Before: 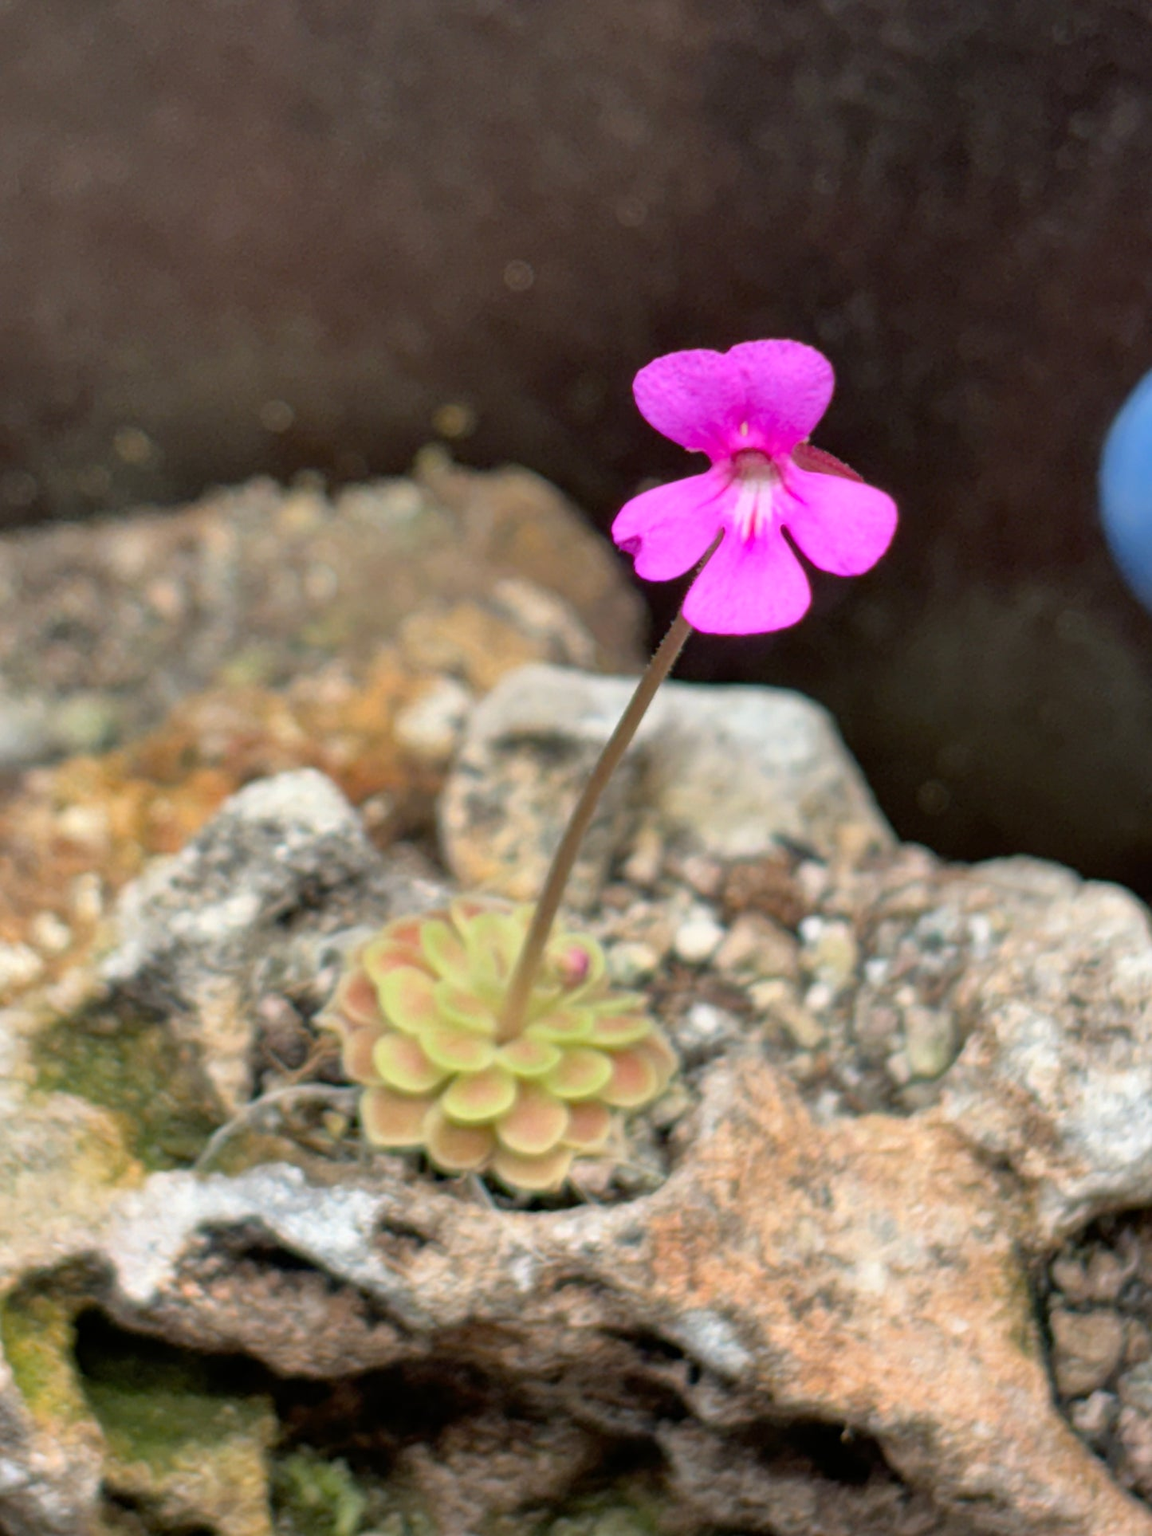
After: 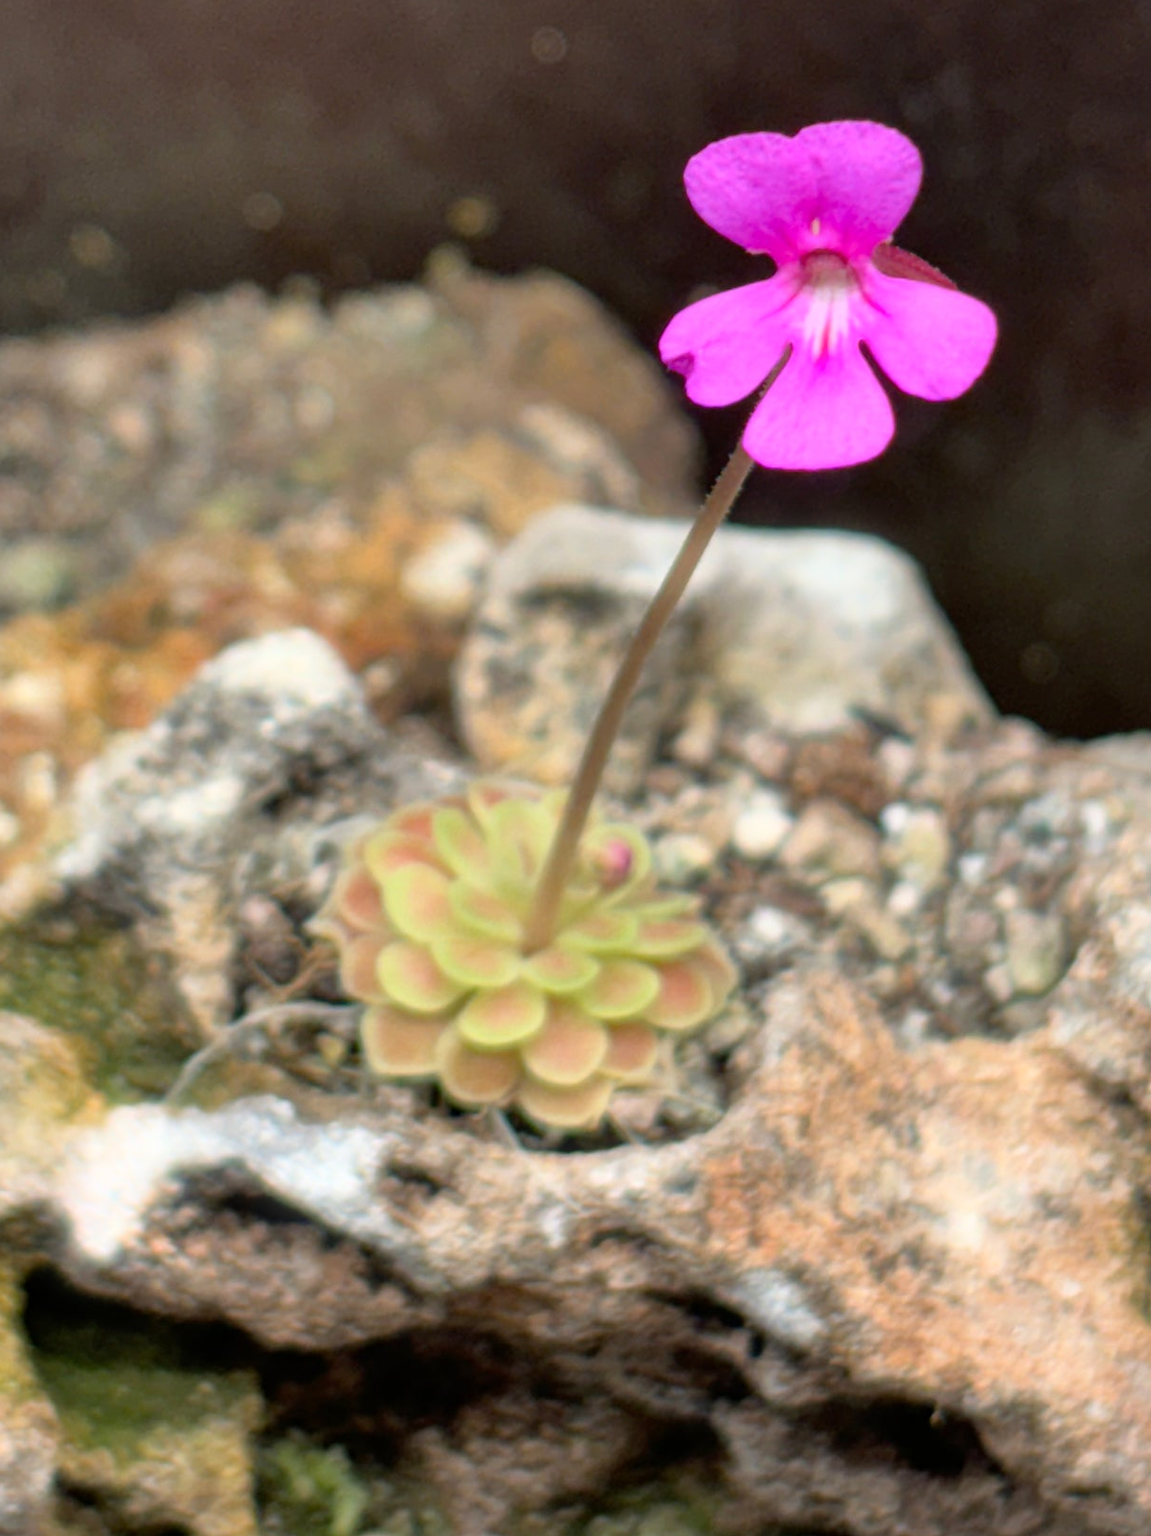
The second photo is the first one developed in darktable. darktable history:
crop and rotate: left 4.842%, top 15.51%, right 10.668%
bloom: size 5%, threshold 95%, strength 15%
